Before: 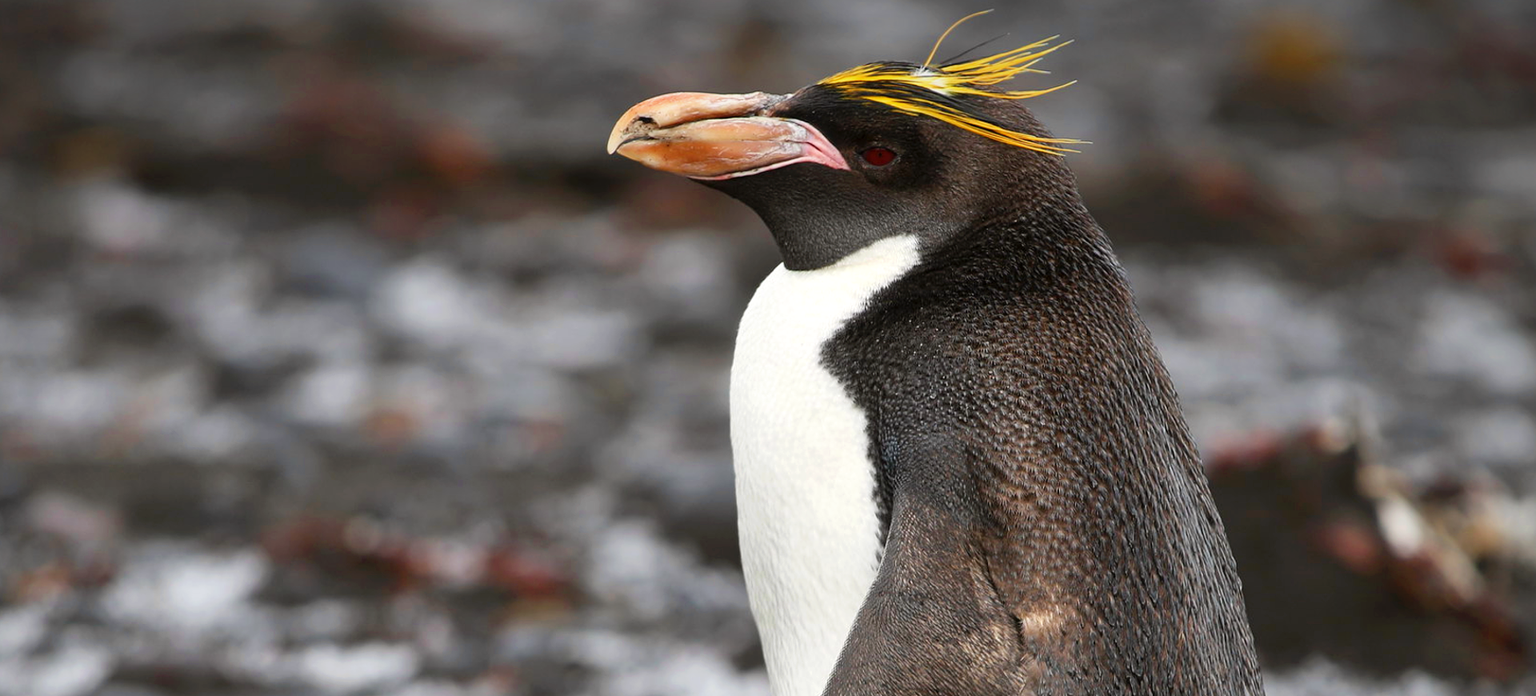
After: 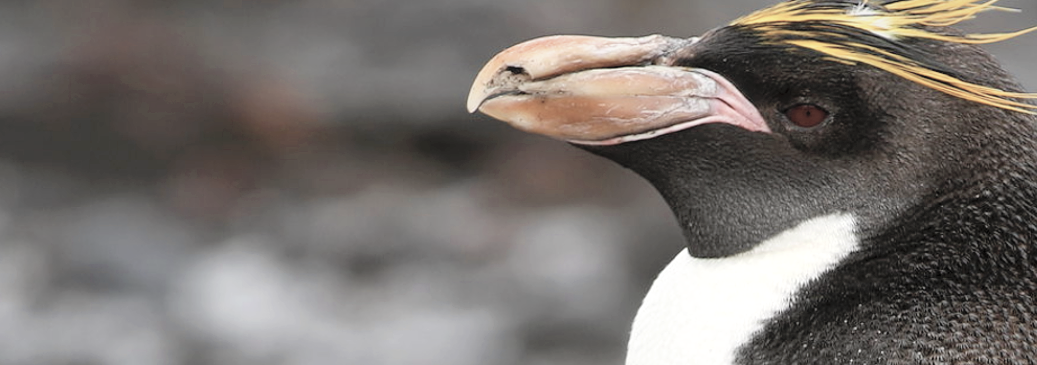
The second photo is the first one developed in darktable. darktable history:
crop: left 15.23%, top 9.282%, right 30.716%, bottom 48.683%
contrast brightness saturation: brightness 0.187, saturation -0.503
